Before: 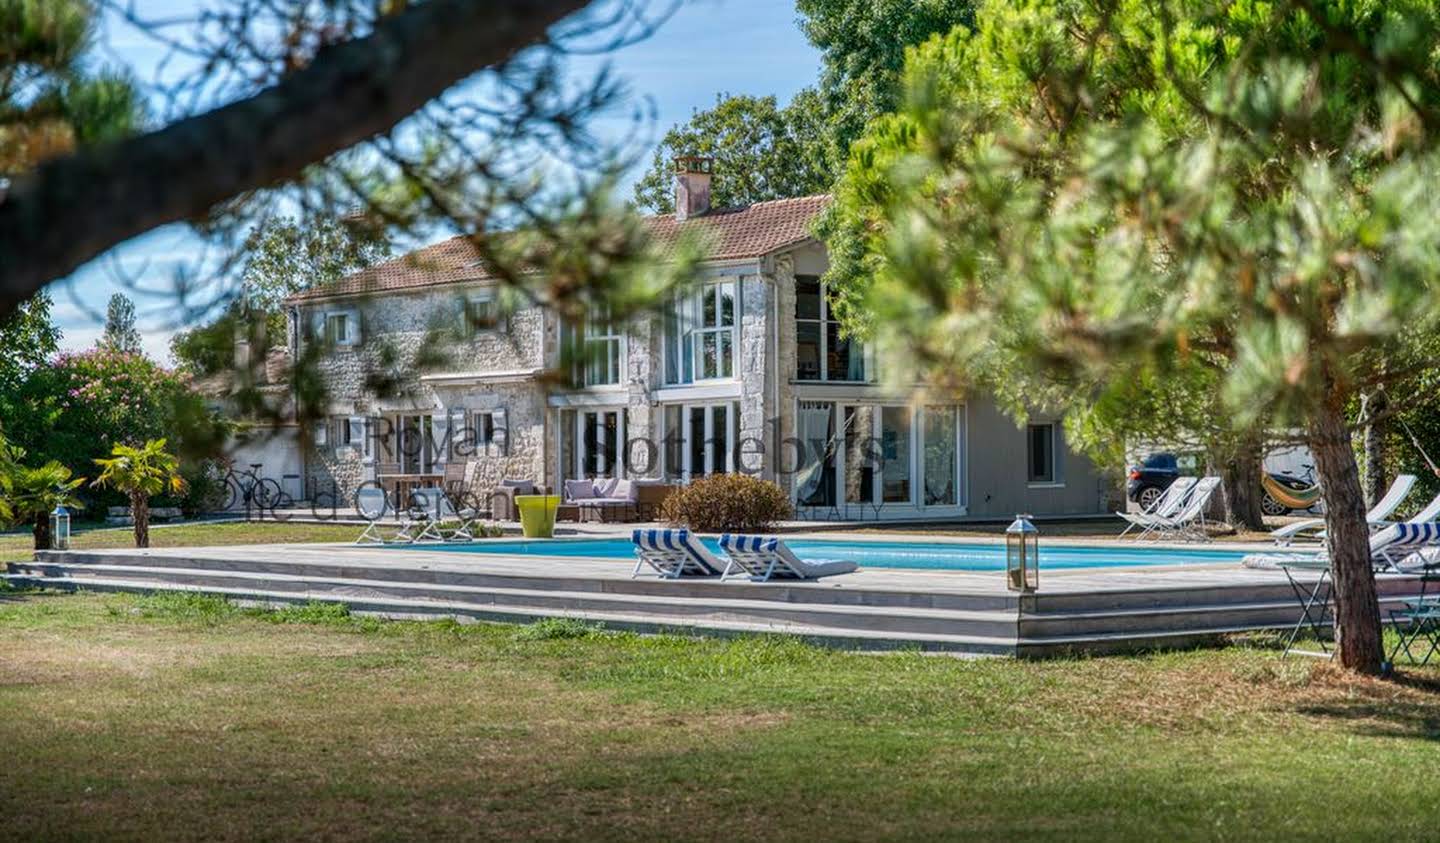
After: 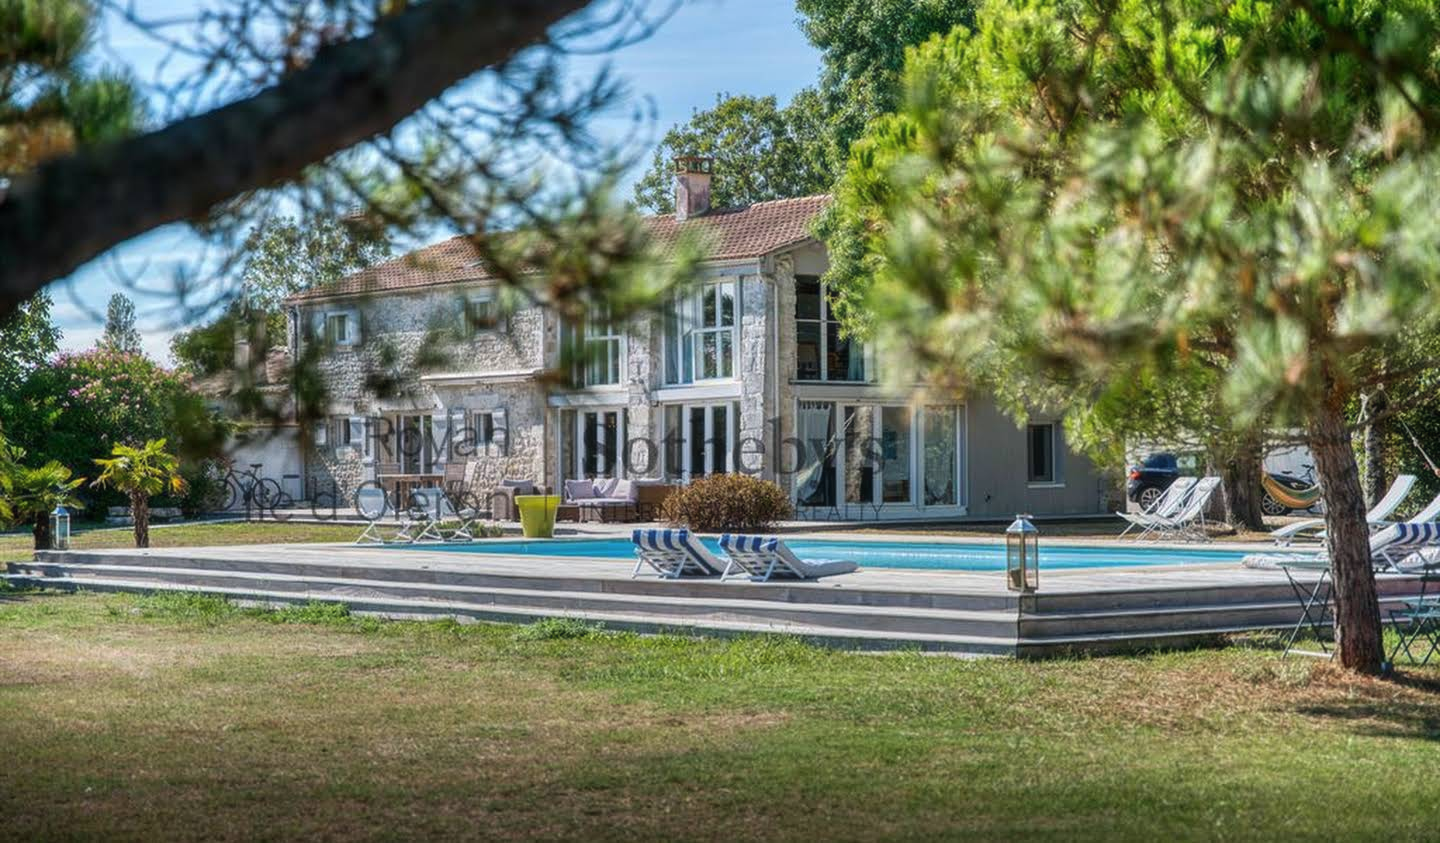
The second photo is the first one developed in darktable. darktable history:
haze removal: strength -0.057, adaptive false
